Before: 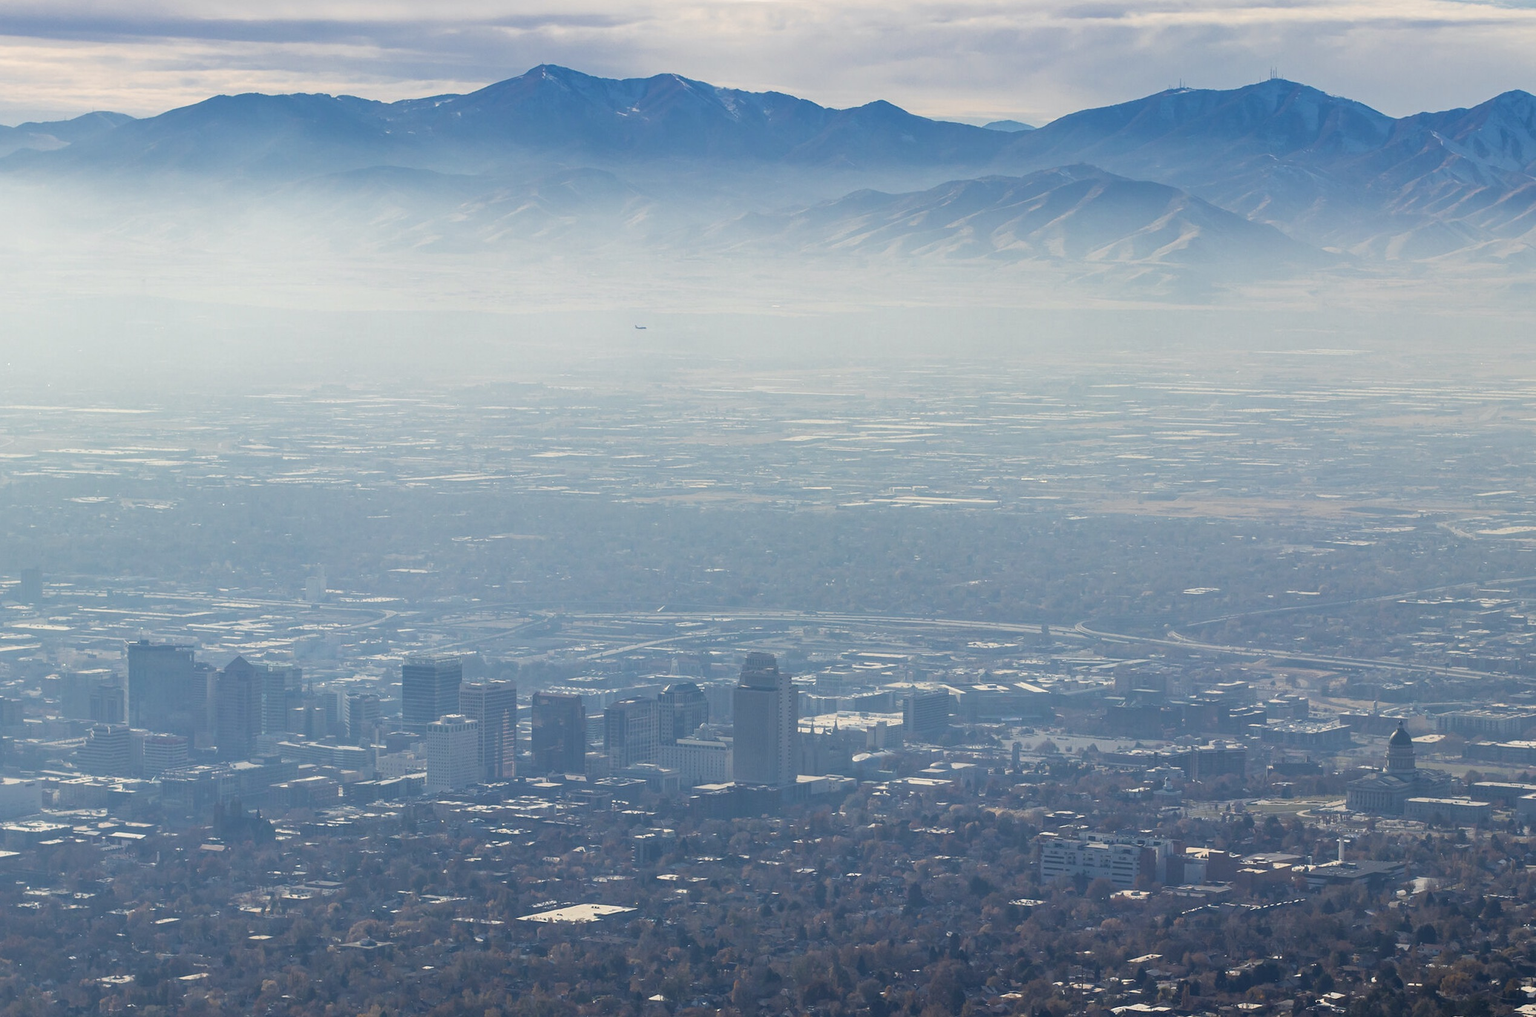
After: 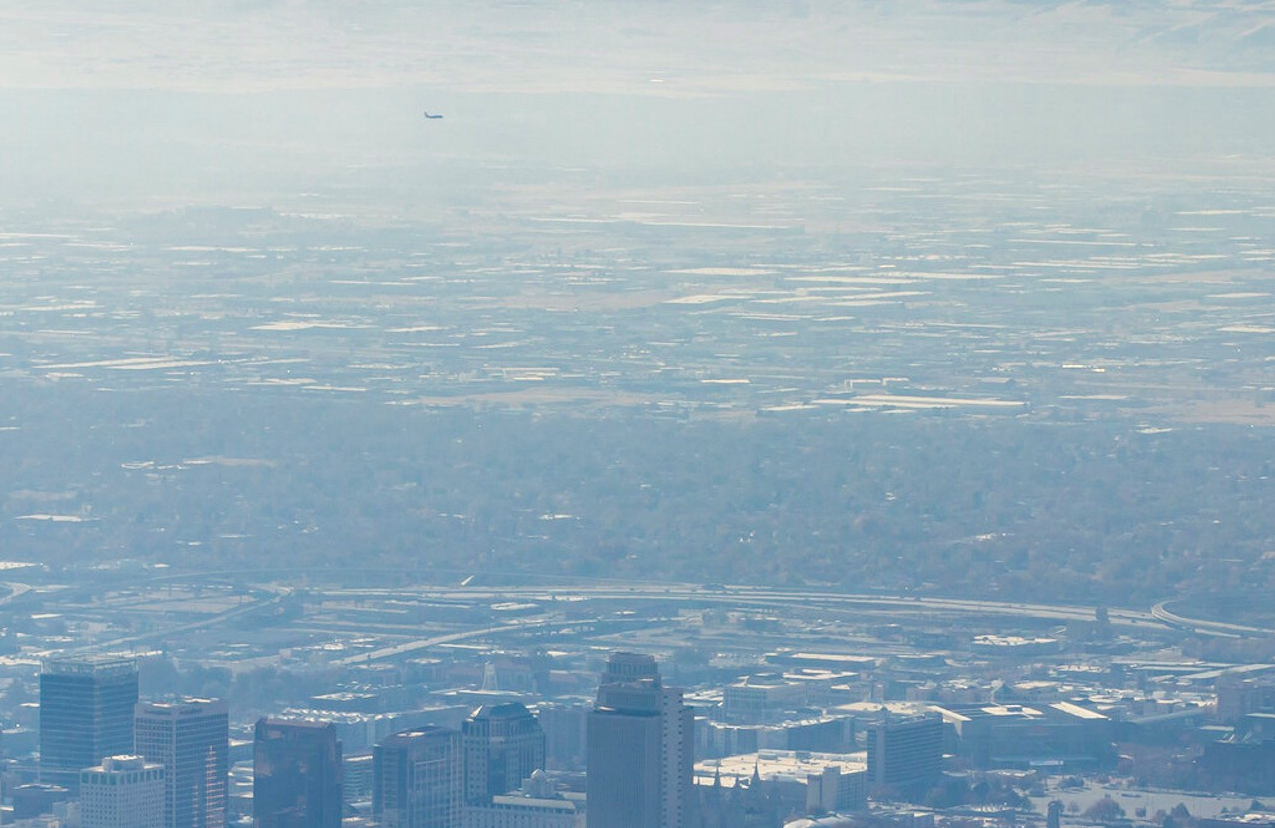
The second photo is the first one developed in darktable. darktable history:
crop: left 24.633%, top 25.31%, right 25.128%, bottom 25.354%
color balance rgb: perceptual saturation grading › global saturation 20%, perceptual saturation grading › highlights -25.11%, perceptual saturation grading › shadows 24.781%
levels: levels [0.073, 0.497, 0.972]
